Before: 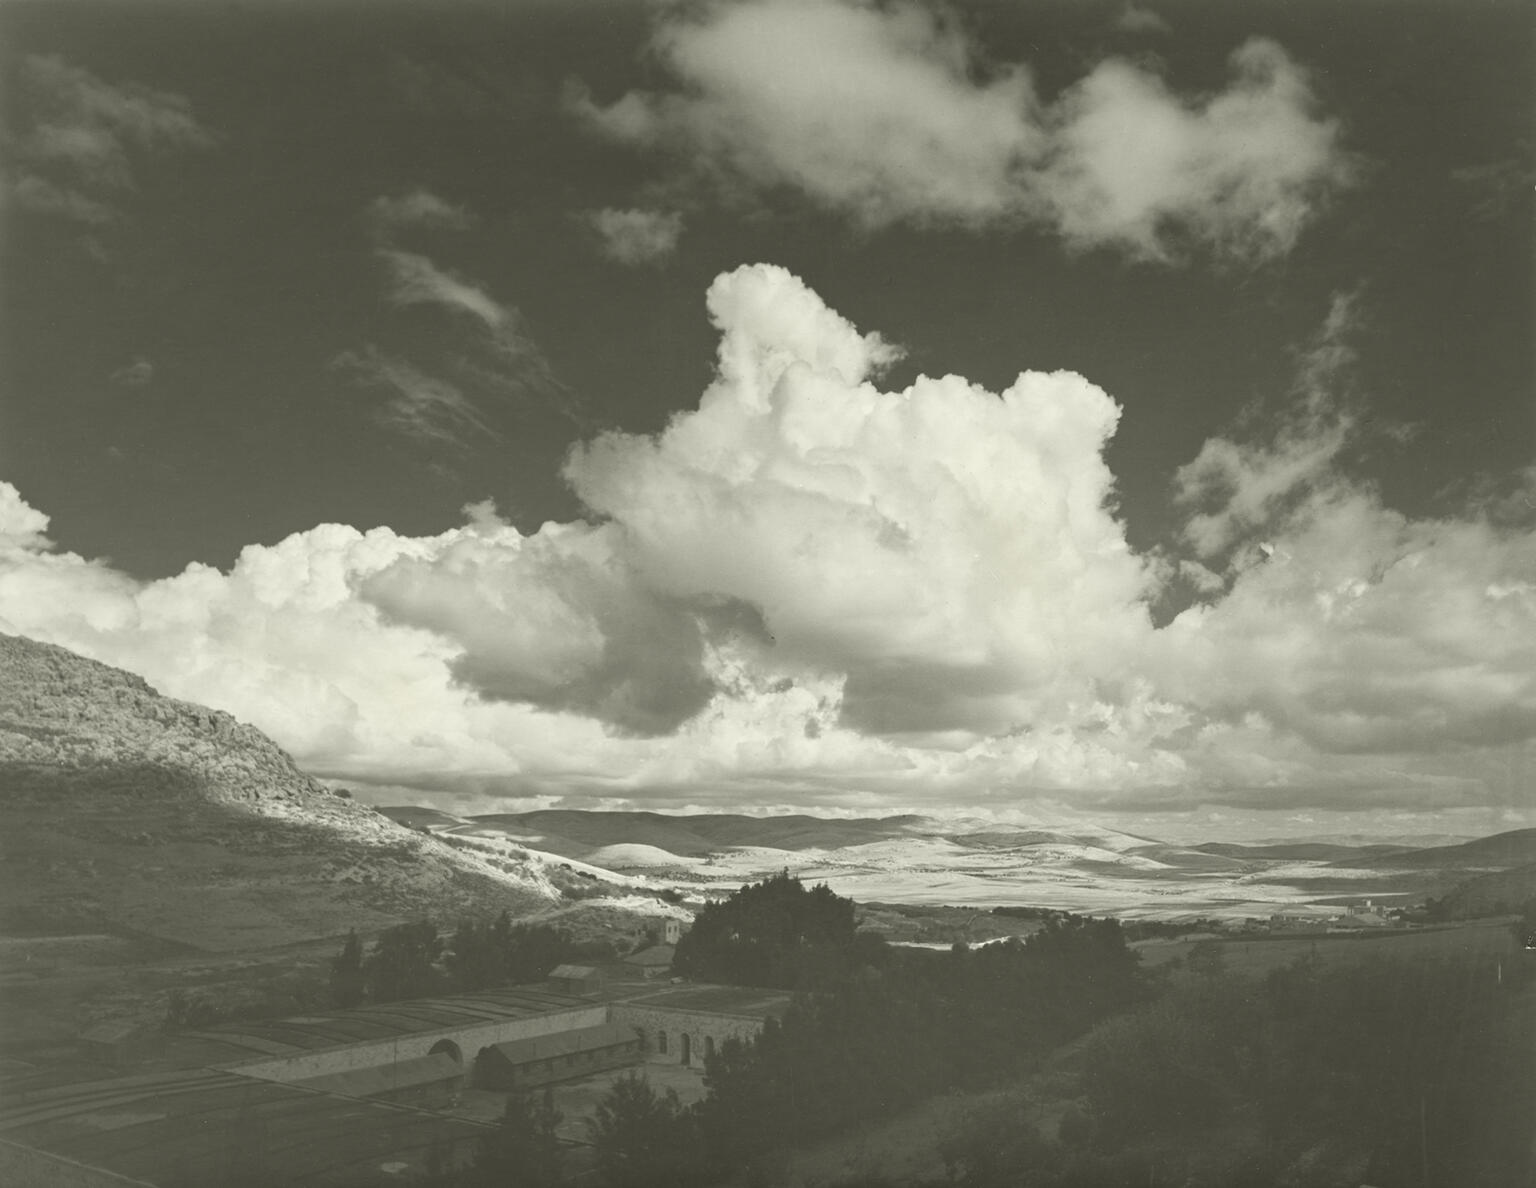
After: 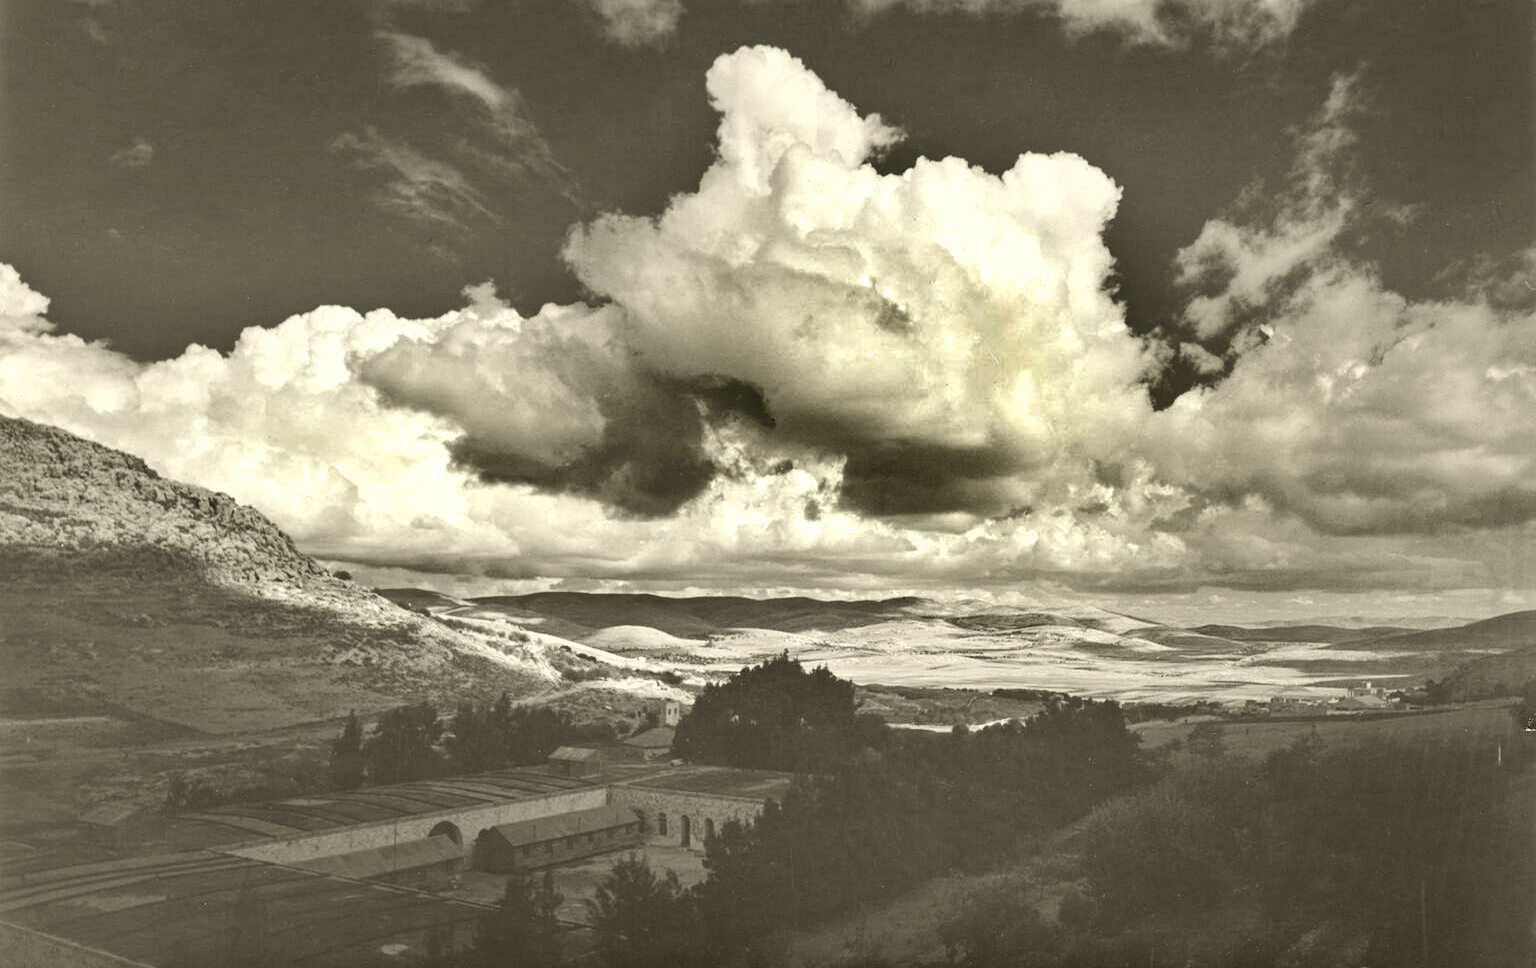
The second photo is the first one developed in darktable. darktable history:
crop and rotate: top 18.507%
local contrast: highlights 100%, shadows 100%, detail 120%, midtone range 0.2
shadows and highlights: shadows 20.91, highlights -82.73, soften with gaussian
tone equalizer: -8 EV -0.417 EV, -7 EV -0.389 EV, -6 EV -0.333 EV, -5 EV -0.222 EV, -3 EV 0.222 EV, -2 EV 0.333 EV, -1 EV 0.389 EV, +0 EV 0.417 EV, edges refinement/feathering 500, mask exposure compensation -1.57 EV, preserve details no
tone curve: curves: ch0 [(0, 0.018) (0.061, 0.041) (0.205, 0.191) (0.289, 0.292) (0.39, 0.424) (0.493, 0.551) (0.666, 0.743) (0.795, 0.841) (1, 0.998)]; ch1 [(0, 0) (0.385, 0.343) (0.439, 0.415) (0.494, 0.498) (0.501, 0.501) (0.51, 0.496) (0.548, 0.554) (0.586, 0.61) (0.684, 0.658) (0.783, 0.804) (1, 1)]; ch2 [(0, 0) (0.304, 0.31) (0.403, 0.399) (0.441, 0.428) (0.47, 0.469) (0.498, 0.496) (0.524, 0.538) (0.566, 0.588) (0.648, 0.665) (0.697, 0.699) (1, 1)], color space Lab, independent channels, preserve colors none
